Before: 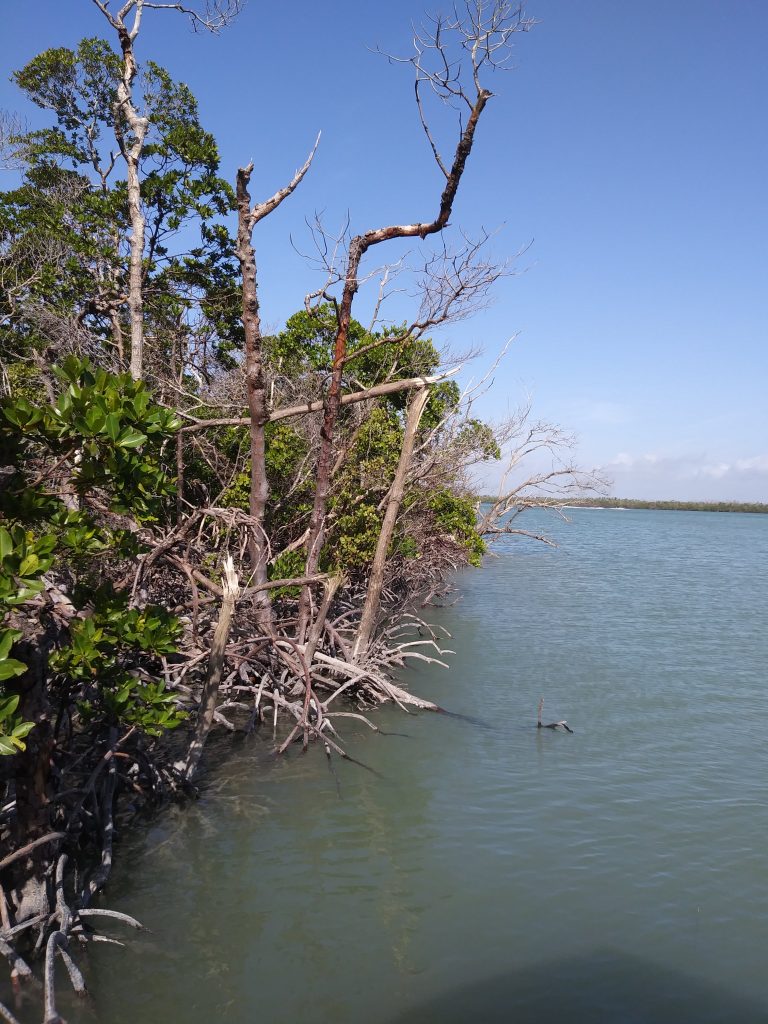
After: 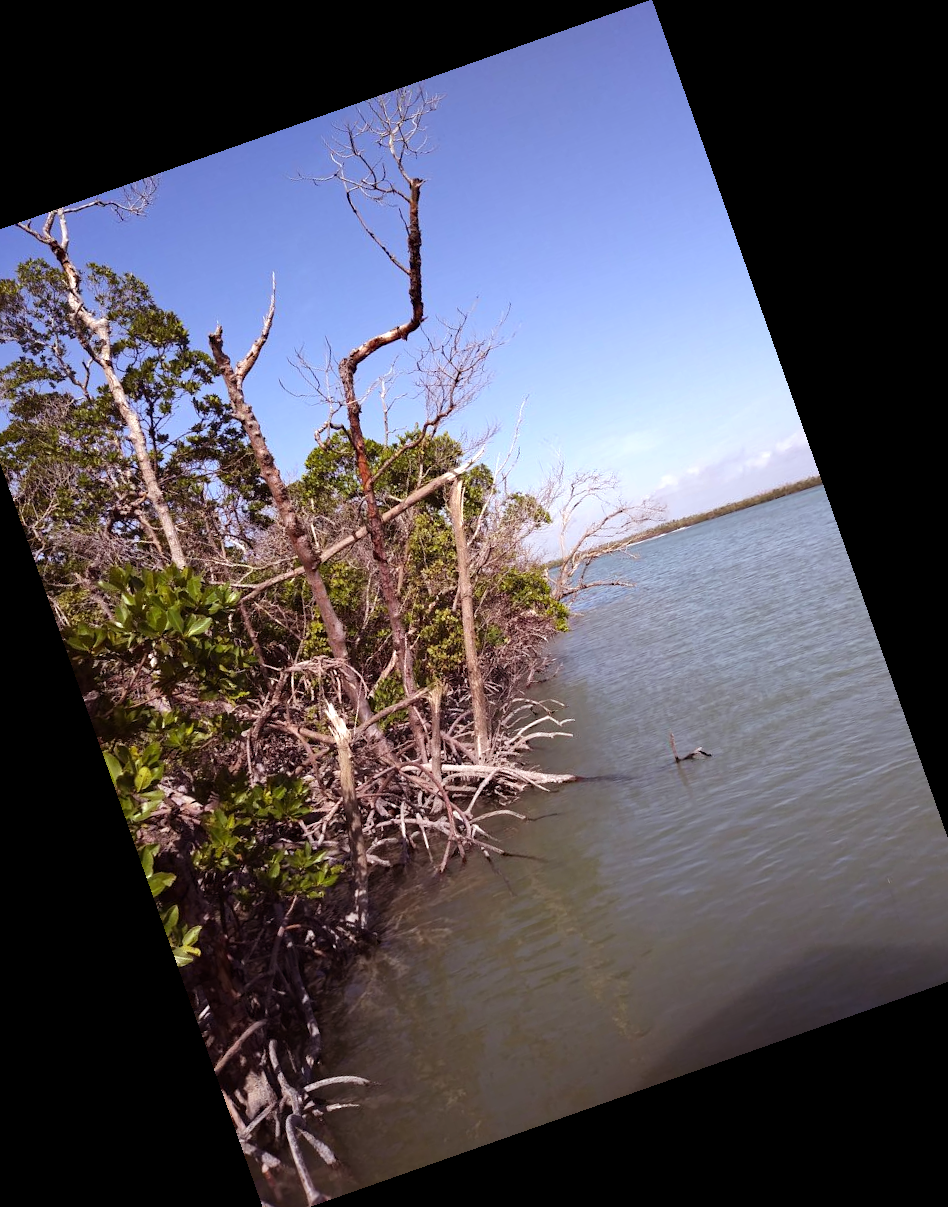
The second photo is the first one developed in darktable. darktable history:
haze removal: adaptive false
rgb levels: mode RGB, independent channels, levels [[0, 0.474, 1], [0, 0.5, 1], [0, 0.5, 1]]
crop and rotate: angle 19.43°, left 6.812%, right 4.125%, bottom 1.087%
tone equalizer: -8 EV -0.417 EV, -7 EV -0.389 EV, -6 EV -0.333 EV, -5 EV -0.222 EV, -3 EV 0.222 EV, -2 EV 0.333 EV, -1 EV 0.389 EV, +0 EV 0.417 EV, edges refinement/feathering 500, mask exposure compensation -1.57 EV, preserve details no
